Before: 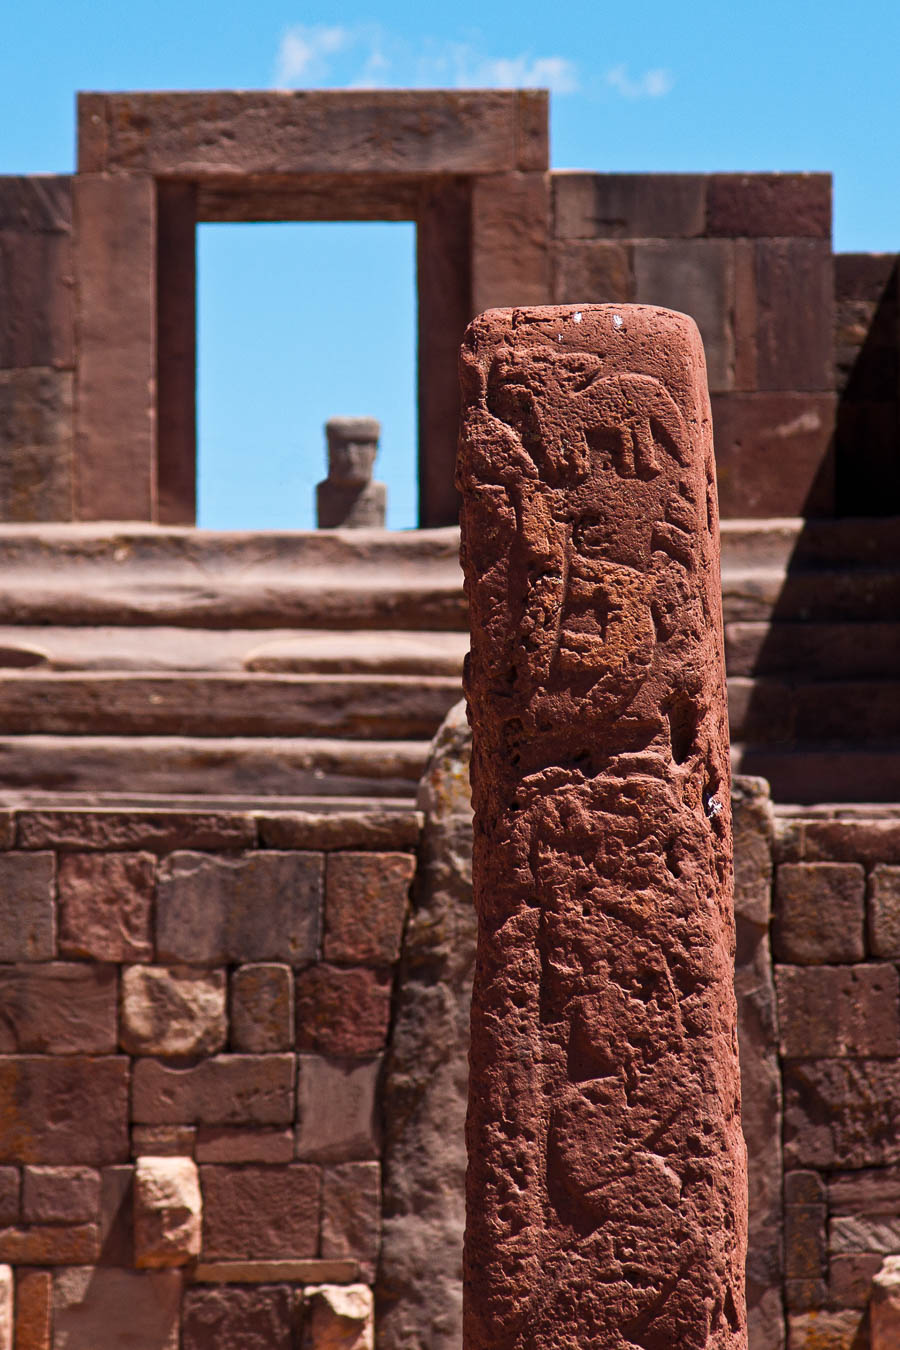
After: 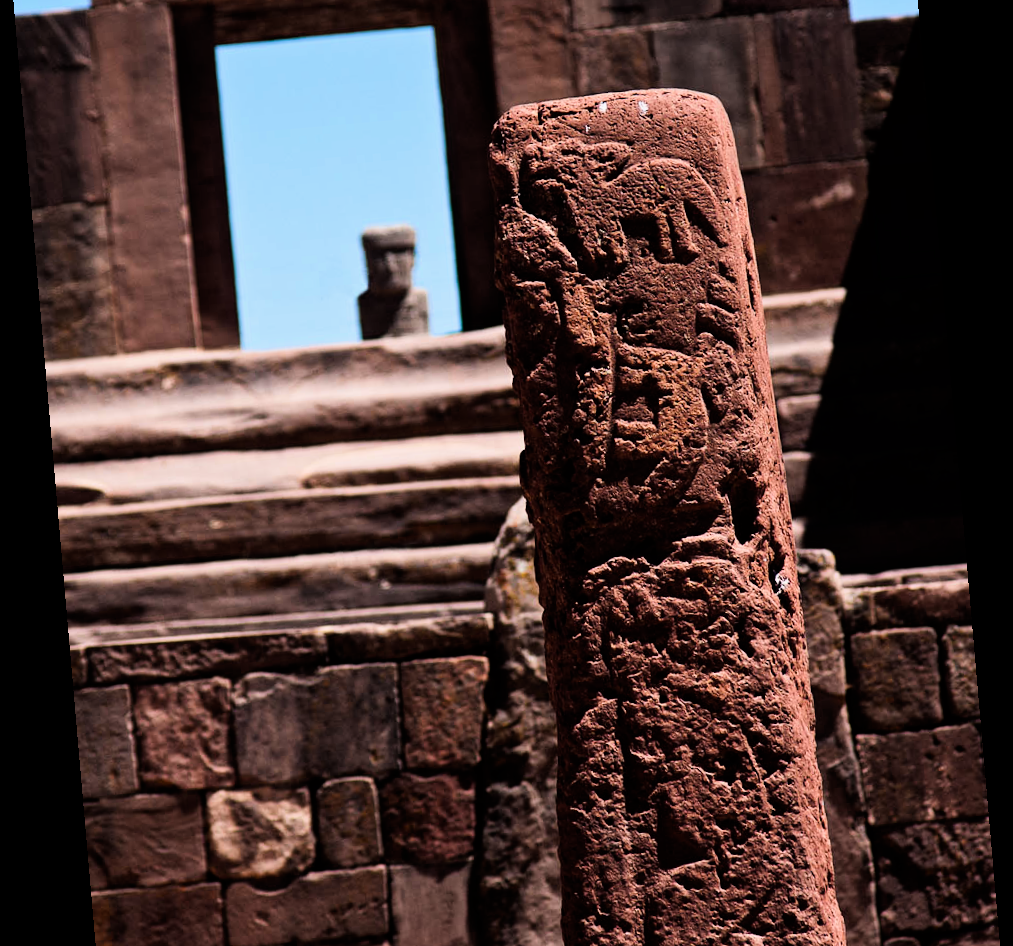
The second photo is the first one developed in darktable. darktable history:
crop: top 16.727%, bottom 16.727%
filmic rgb: black relative exposure -5.42 EV, white relative exposure 2.85 EV, dynamic range scaling -37.73%, hardness 4, contrast 1.605, highlights saturation mix -0.93%
rotate and perspective: rotation -4.98°, automatic cropping off
